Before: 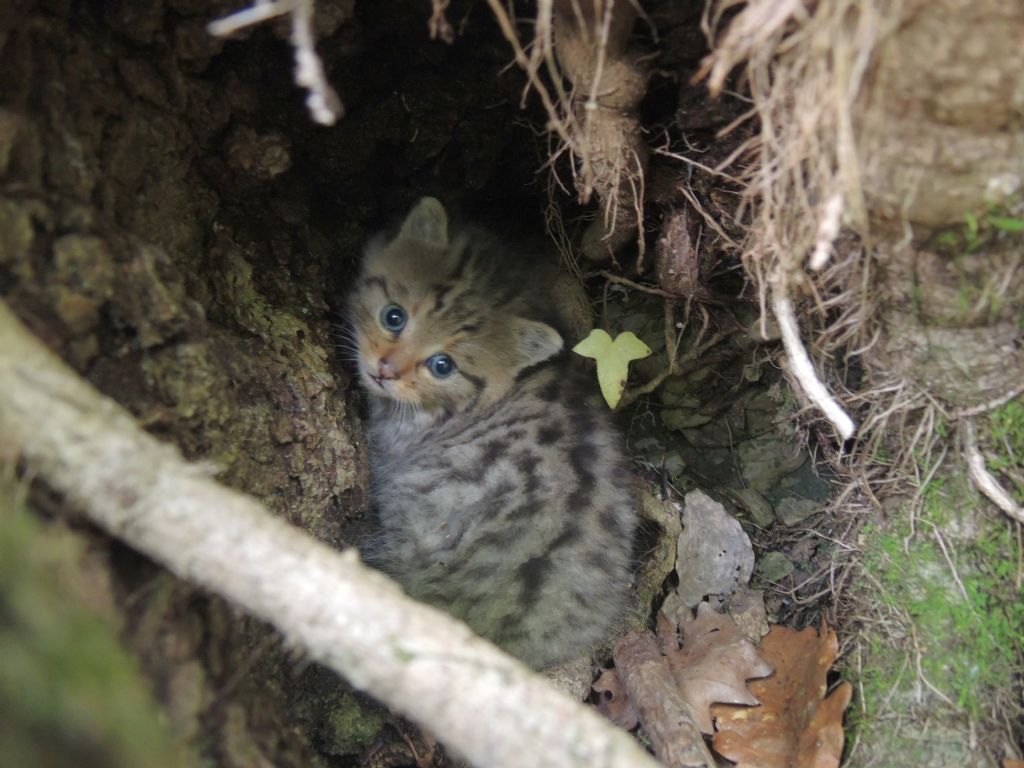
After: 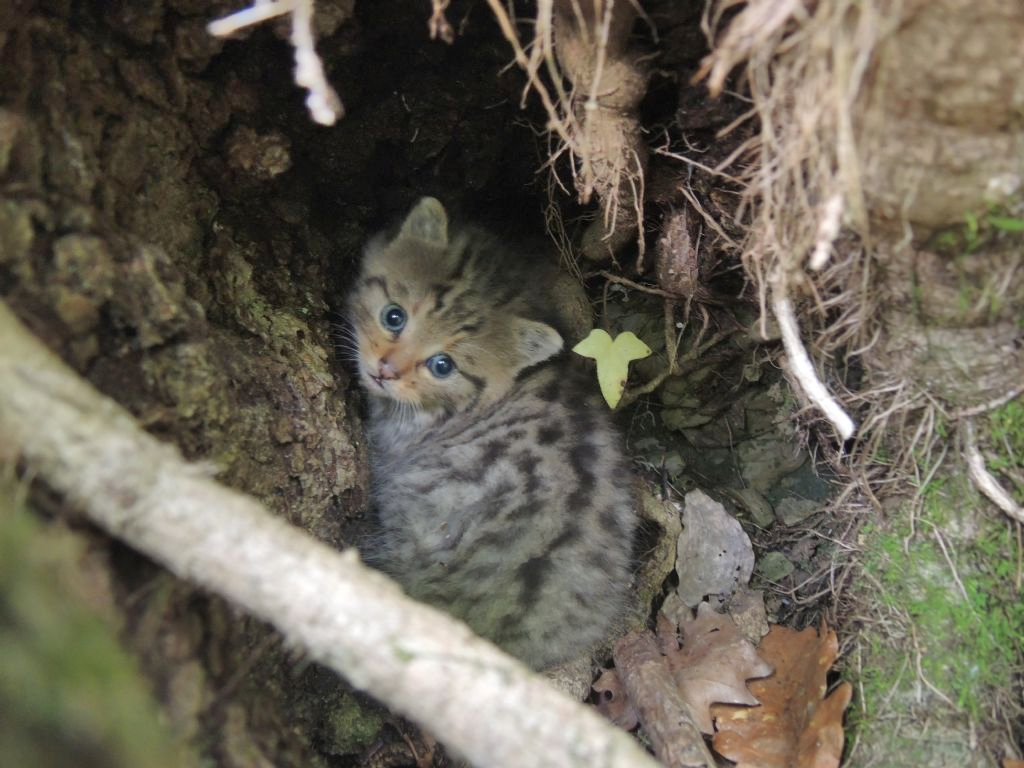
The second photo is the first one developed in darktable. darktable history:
shadows and highlights: shadows color adjustment 99.14%, highlights color adjustment 0.183%, low approximation 0.01, soften with gaussian
